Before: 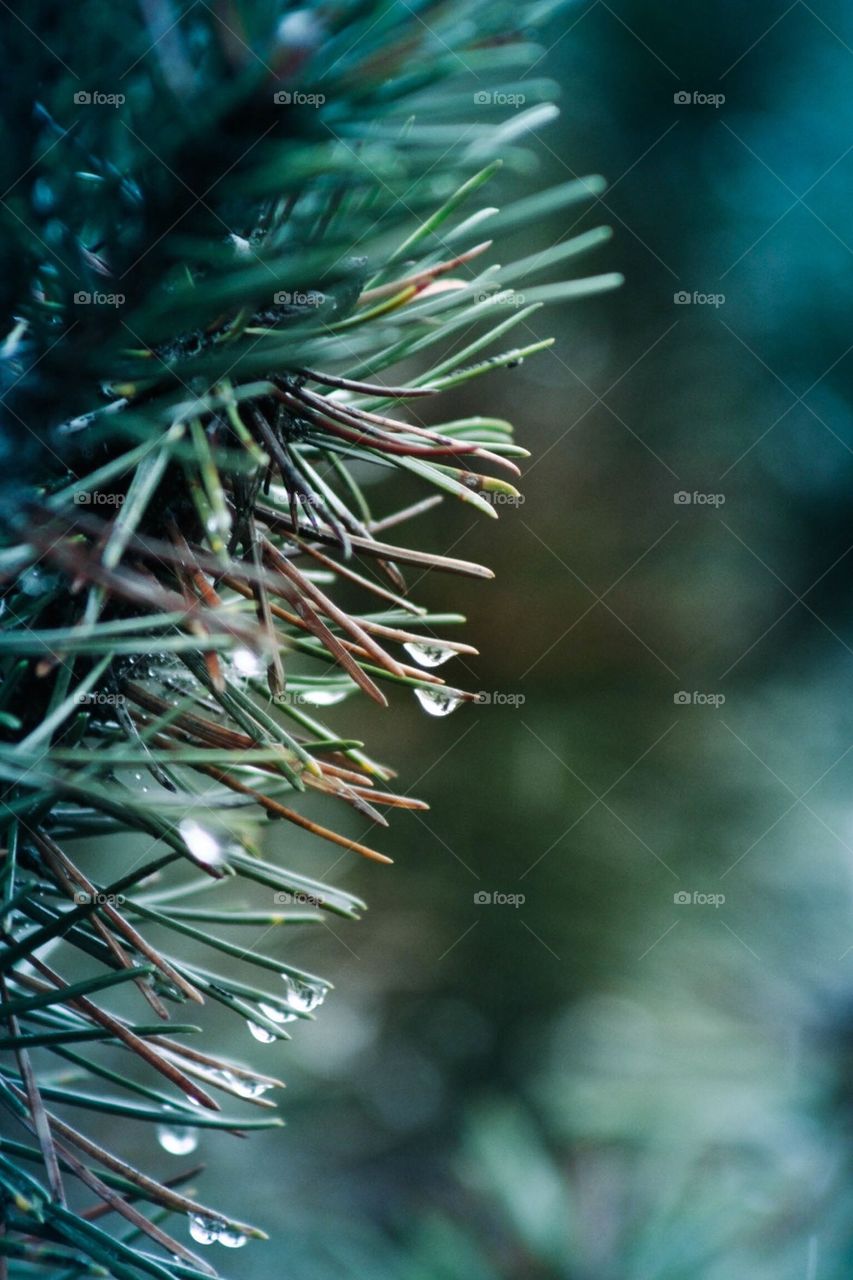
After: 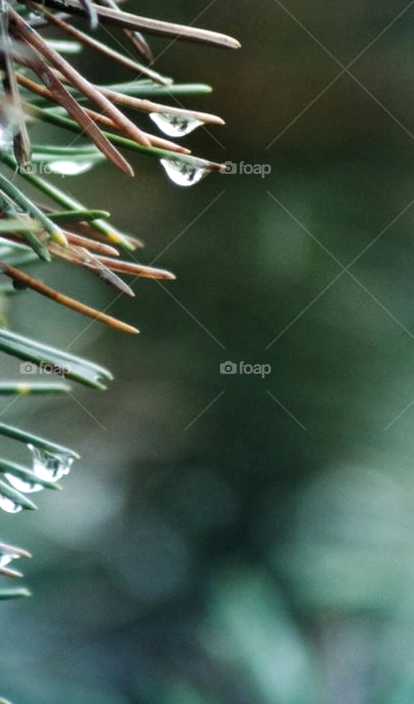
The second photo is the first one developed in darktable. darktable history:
levels: levels [0.016, 0.484, 0.953]
crop: left 29.787%, top 41.408%, right 20.912%, bottom 3.461%
